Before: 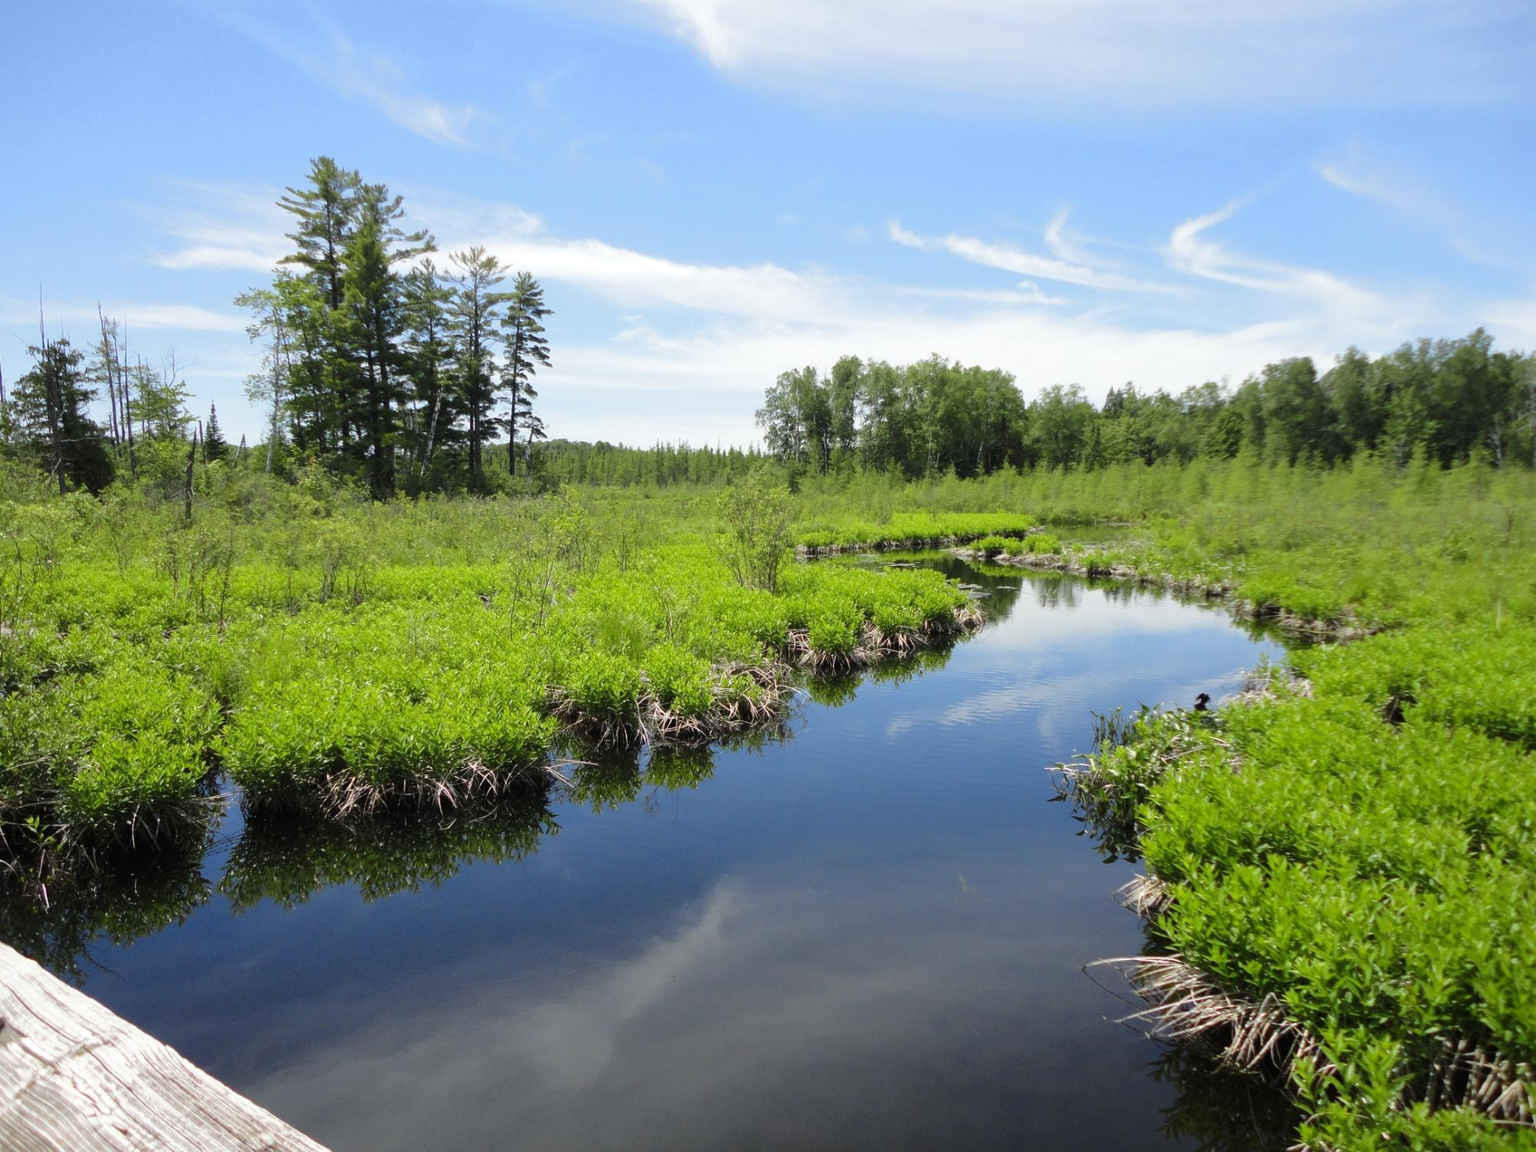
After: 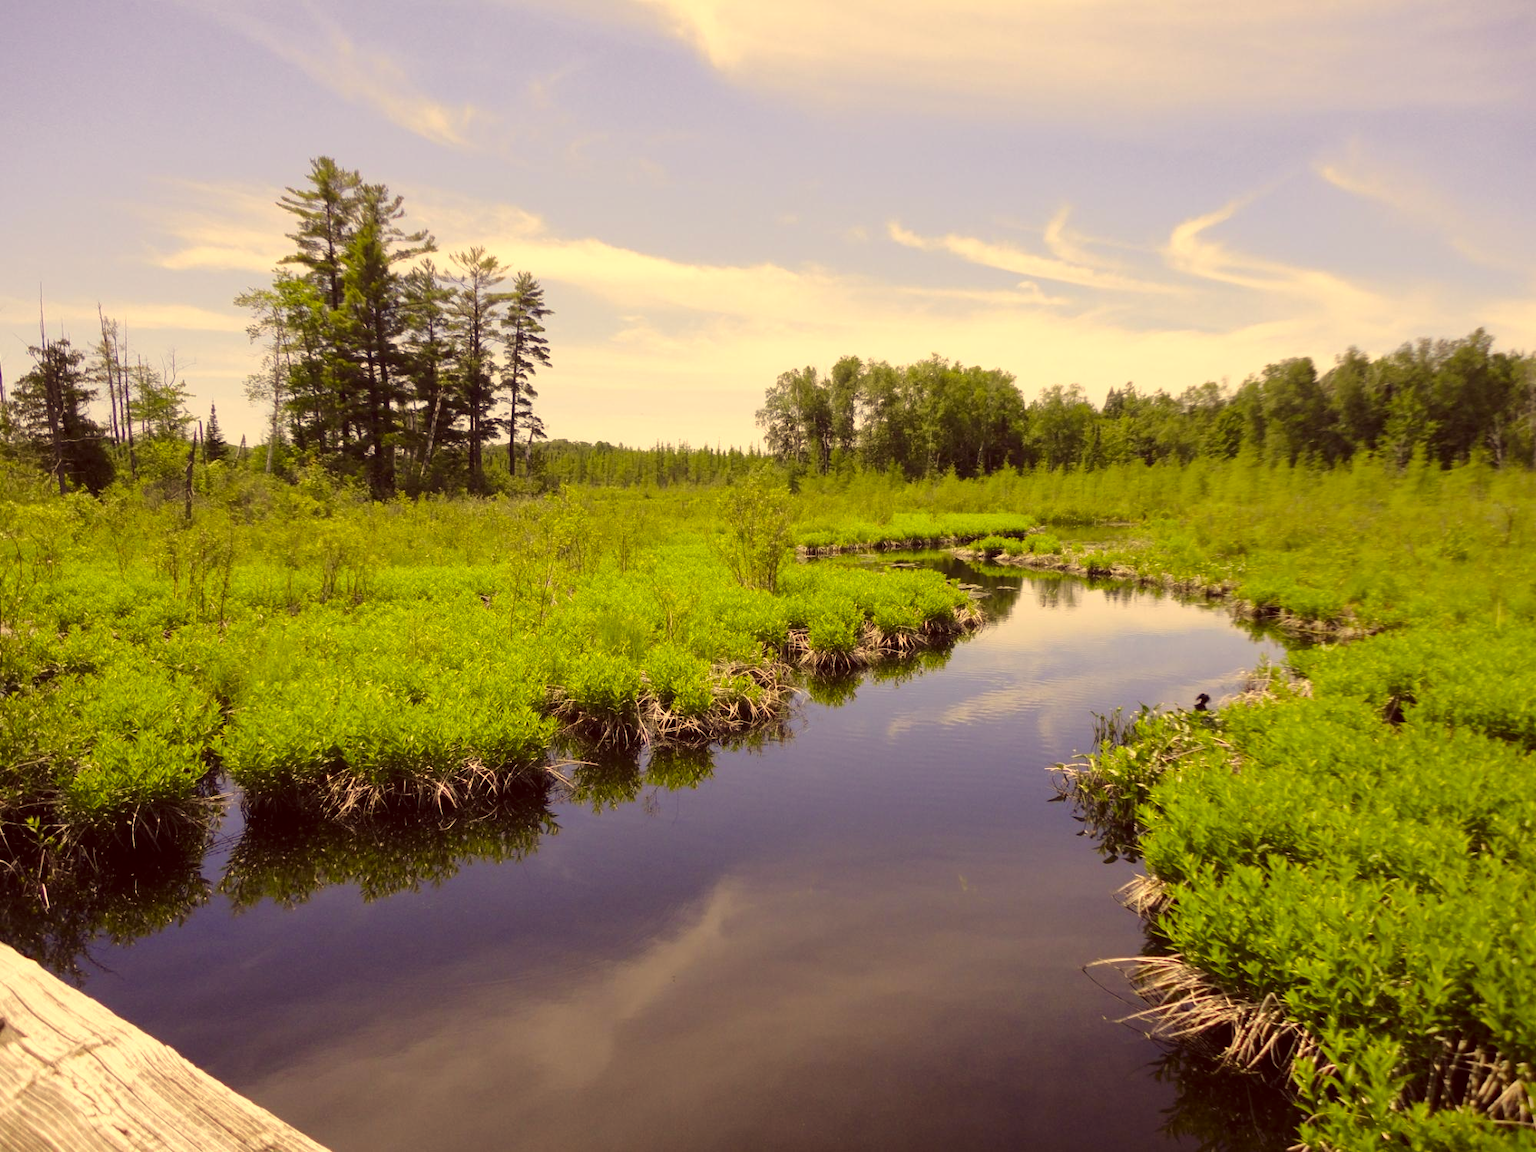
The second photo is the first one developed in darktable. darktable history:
color correction: highlights a* 9.6, highlights b* 38.27, shadows a* 14.28, shadows b* 3.52
